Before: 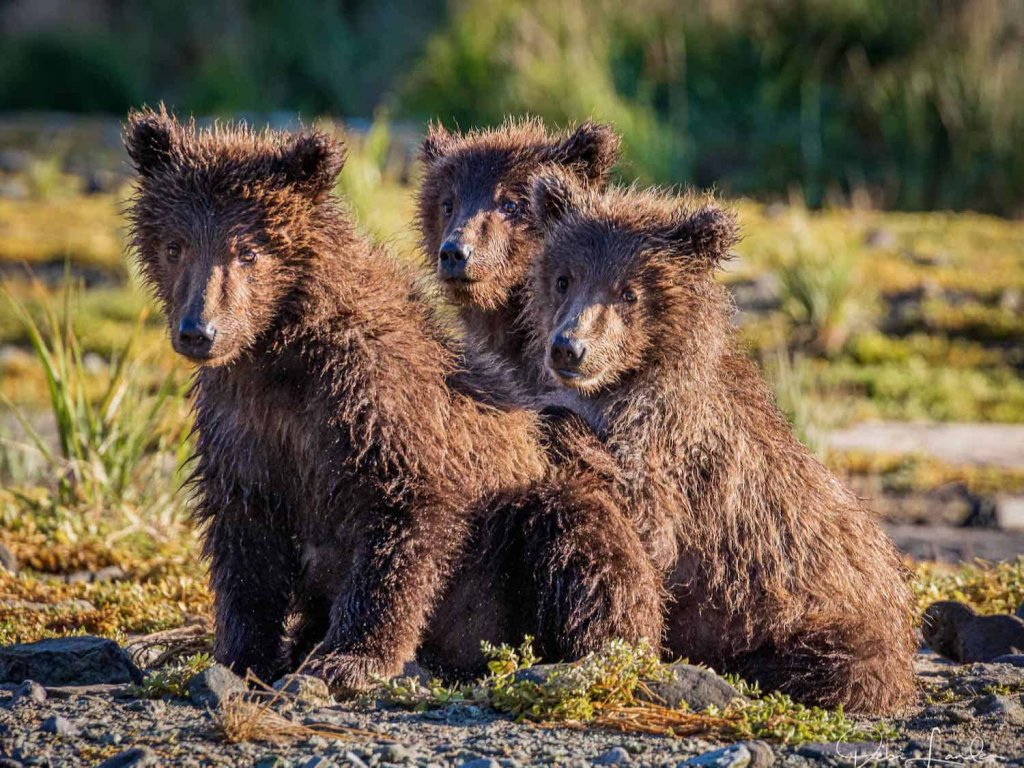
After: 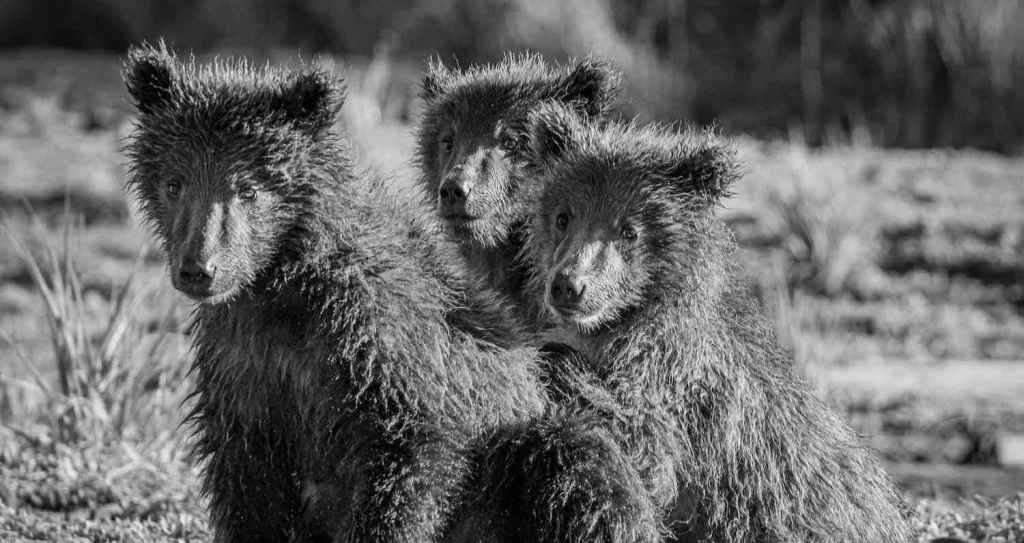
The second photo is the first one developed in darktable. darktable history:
monochrome: on, module defaults
crop and rotate: top 8.293%, bottom 20.996%
